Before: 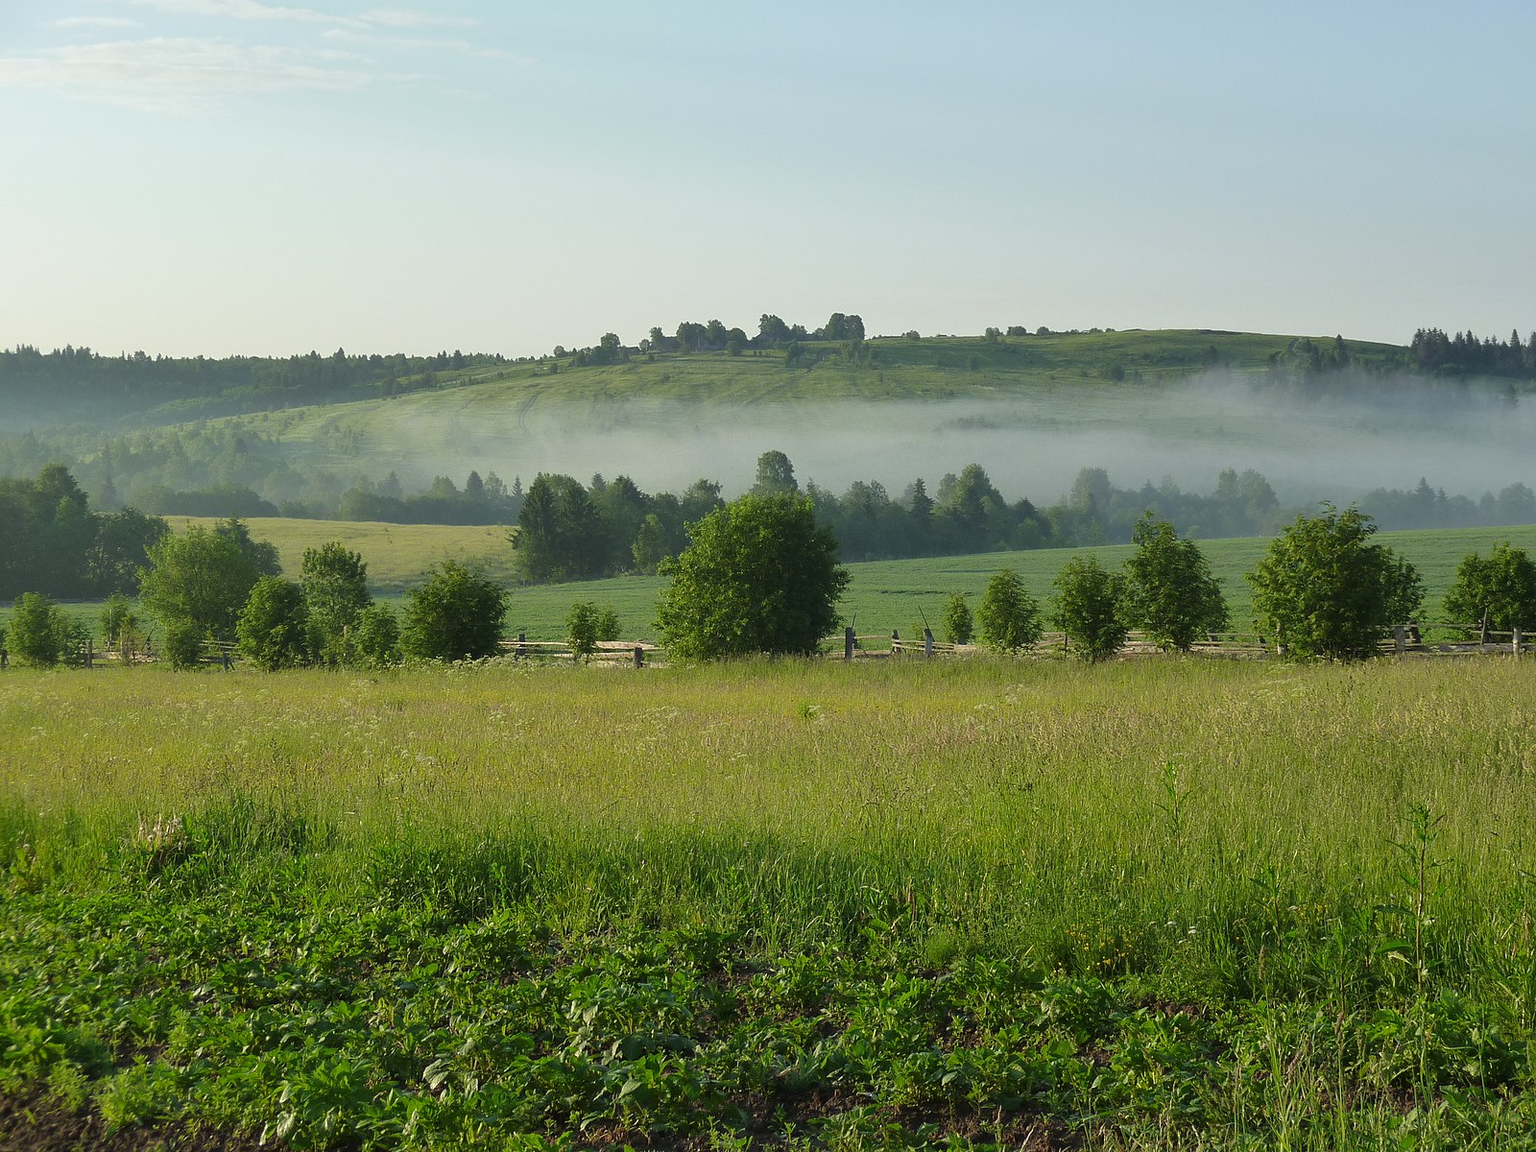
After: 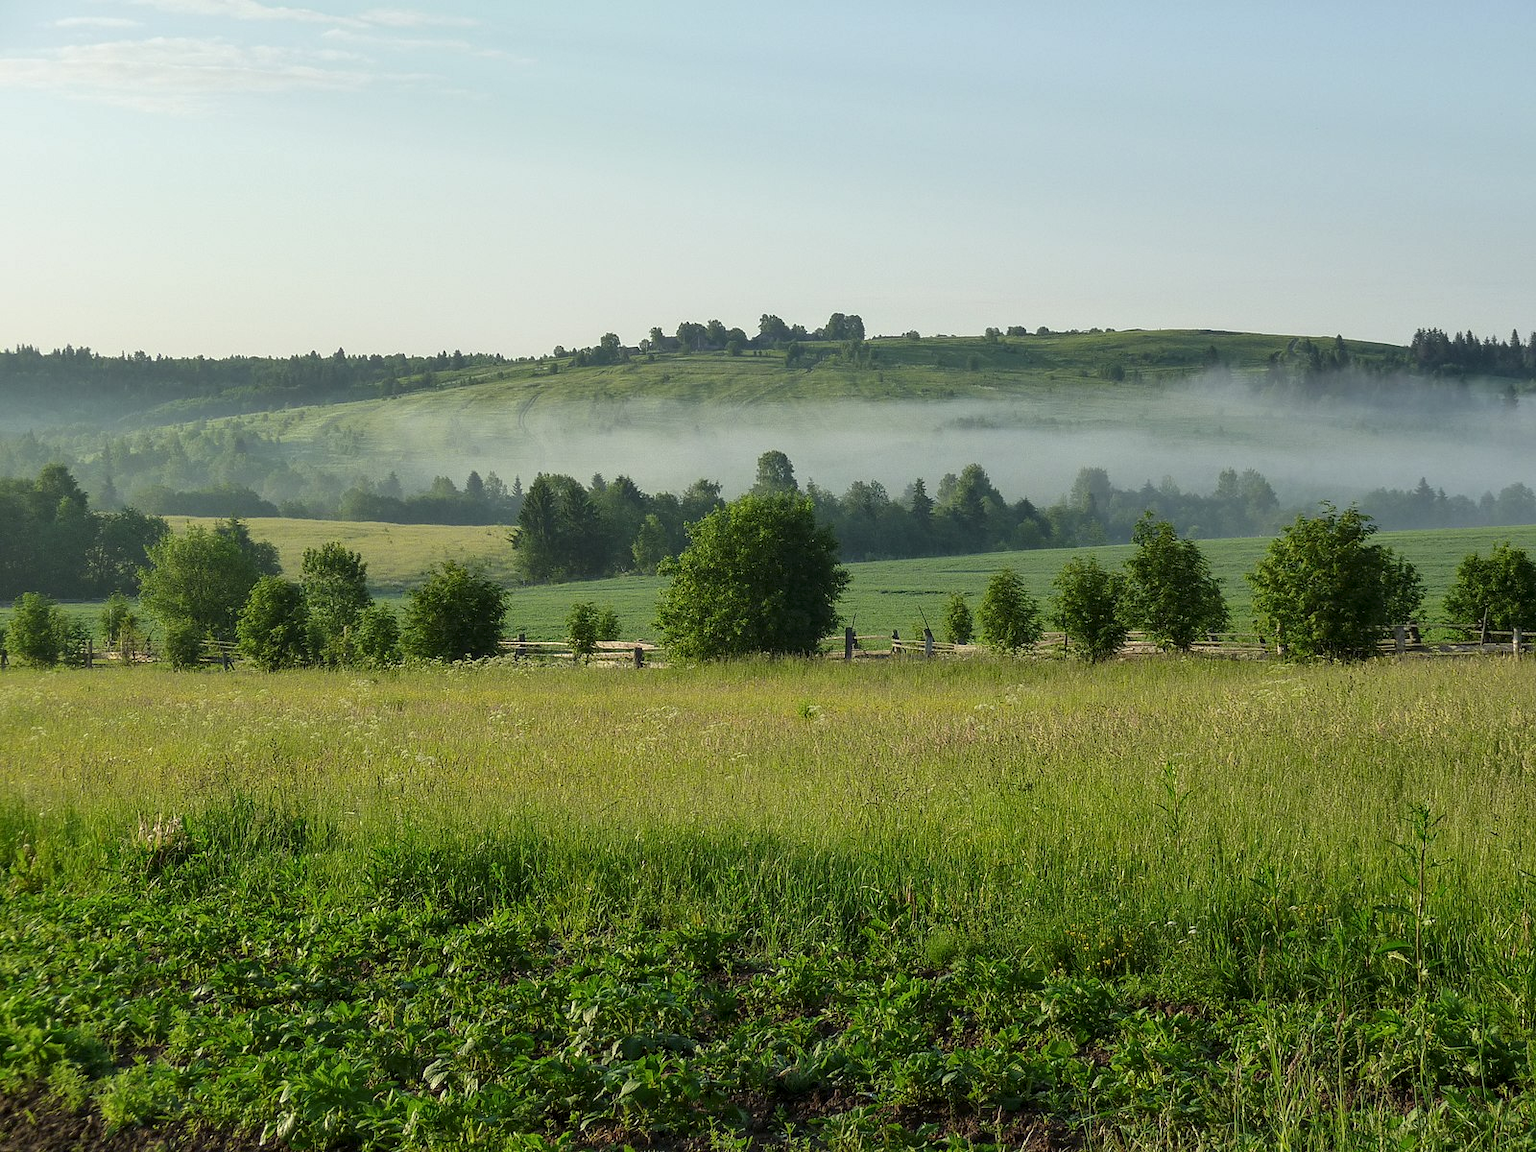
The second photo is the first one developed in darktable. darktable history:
local contrast: on, module defaults
contrast brightness saturation: contrast 0.07
